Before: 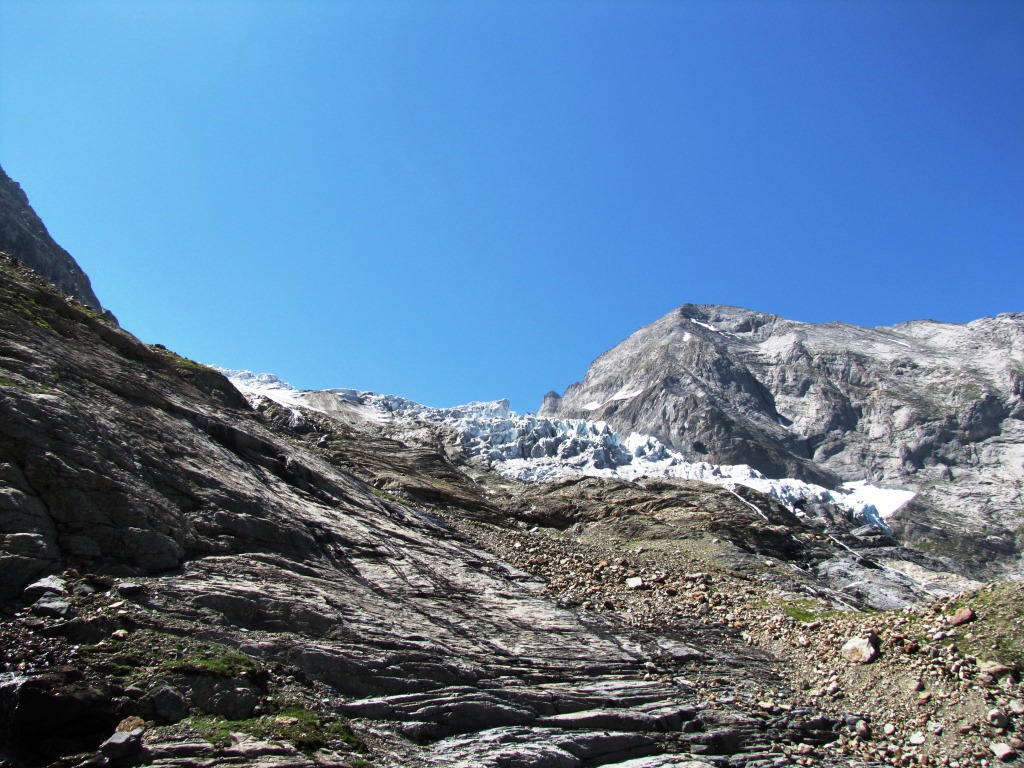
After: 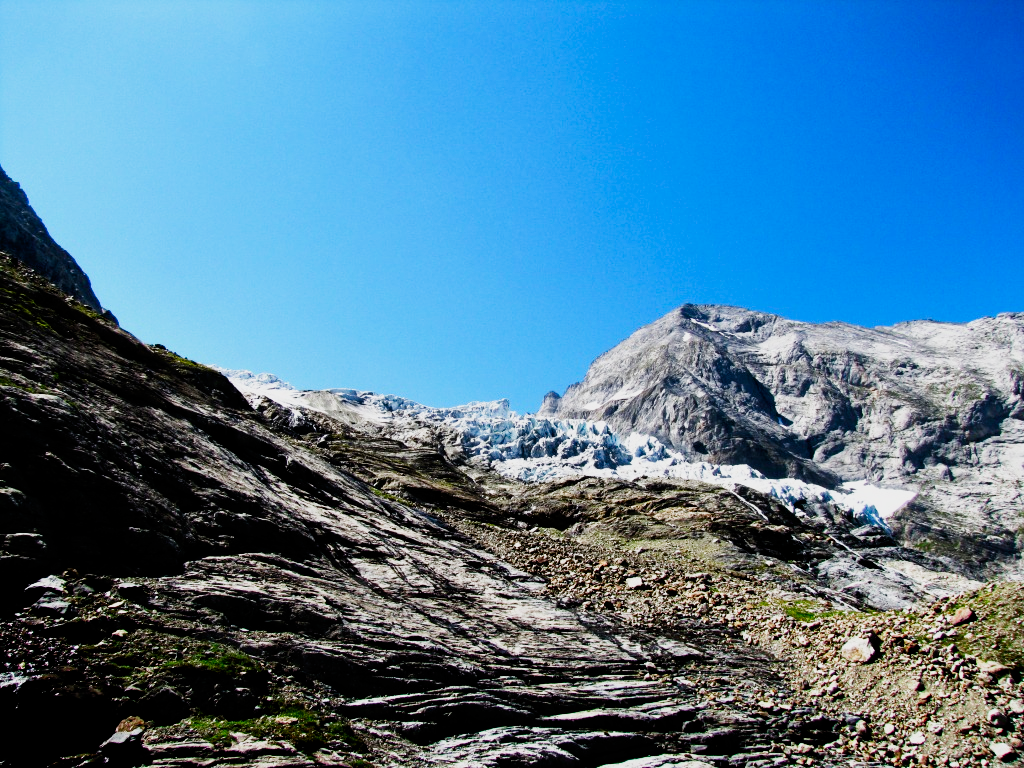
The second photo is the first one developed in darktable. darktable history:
contrast brightness saturation: contrast 0.176, saturation 0.31
filmic rgb: black relative exposure -5.01 EV, white relative exposure 3.96 EV, hardness 2.91, contrast 1.297, add noise in highlights 0.002, preserve chrominance no, color science v3 (2019), use custom middle-gray values true, contrast in highlights soft
